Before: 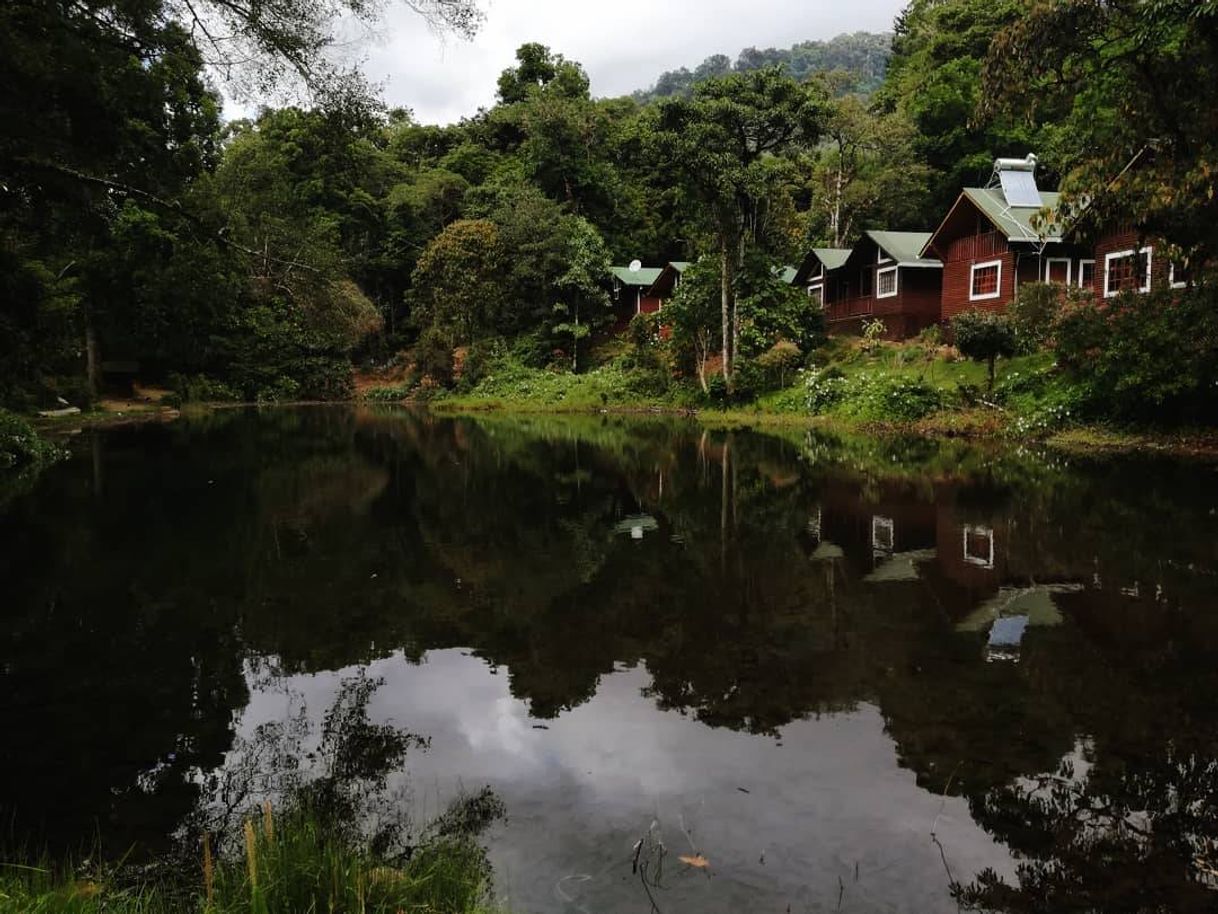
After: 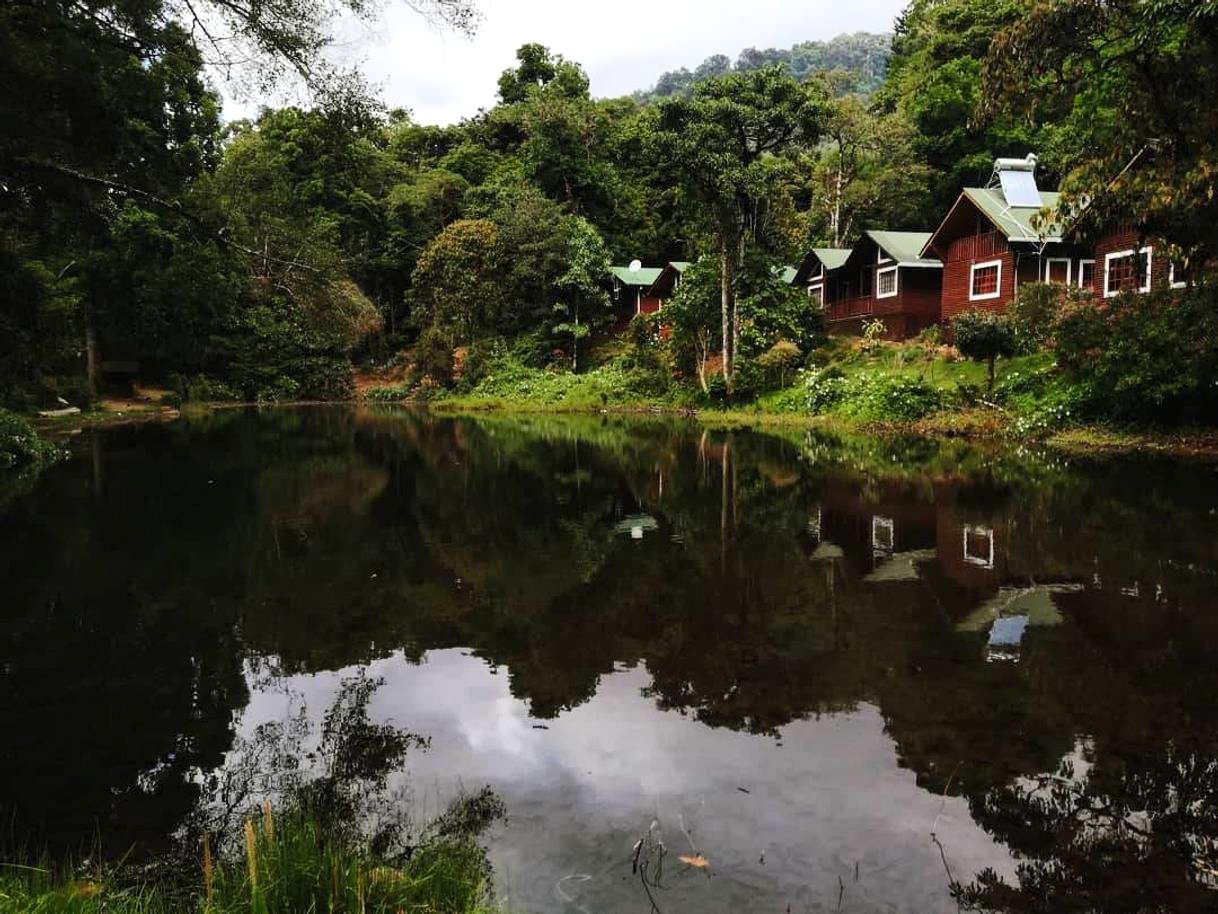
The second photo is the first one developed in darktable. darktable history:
local contrast: highlights 105%, shadows 99%, detail 120%, midtone range 0.2
contrast brightness saturation: contrast 0.199, brightness 0.156, saturation 0.228
